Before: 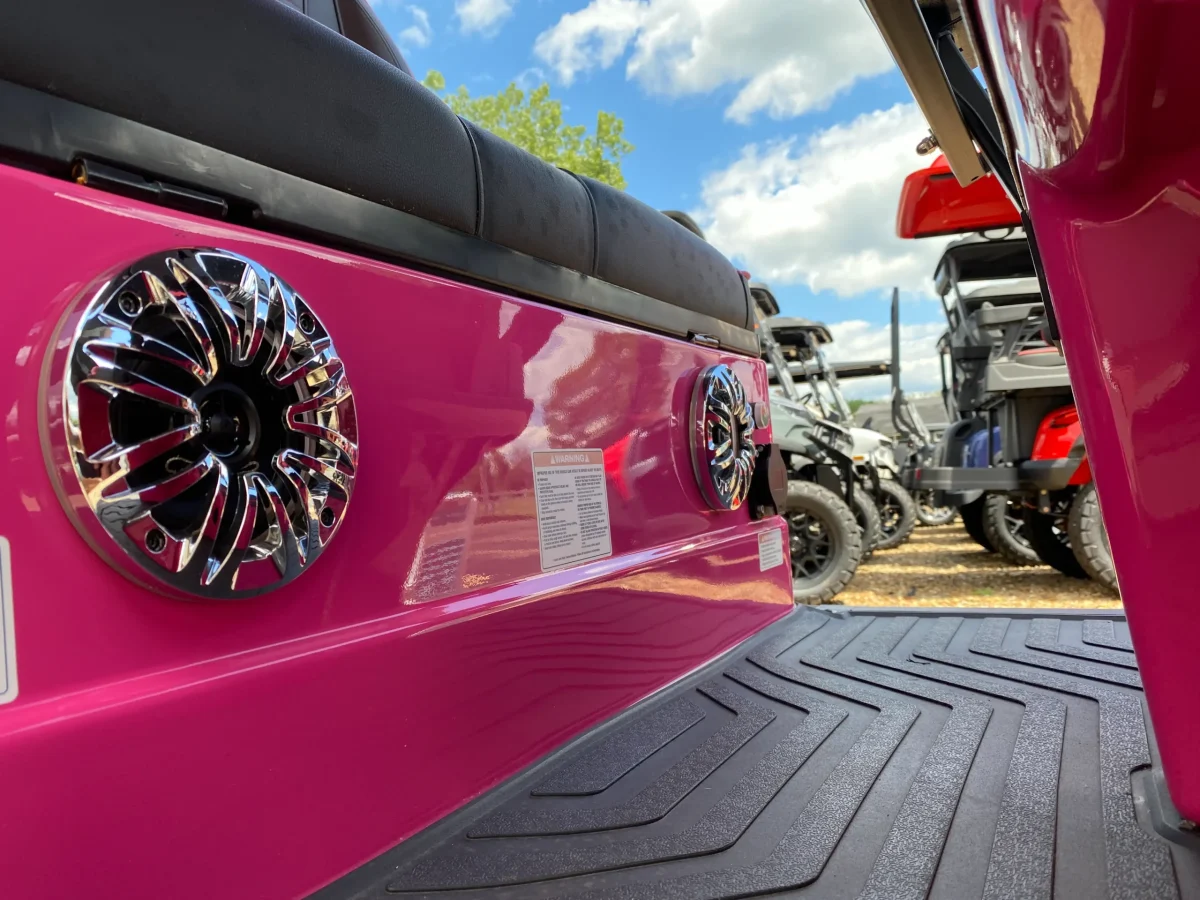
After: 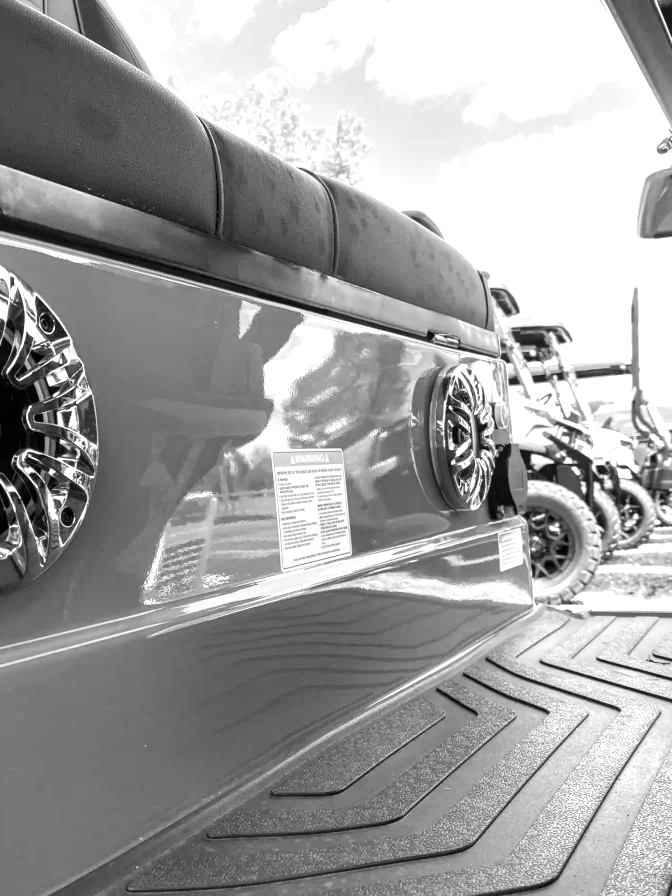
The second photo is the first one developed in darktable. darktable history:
local contrast: on, module defaults
crop: left 21.674%, right 22.086%
exposure: black level correction 0, exposure 1.2 EV, compensate exposure bias true, compensate highlight preservation false
monochrome: on, module defaults
contrast brightness saturation: contrast 0.11, saturation -0.17
